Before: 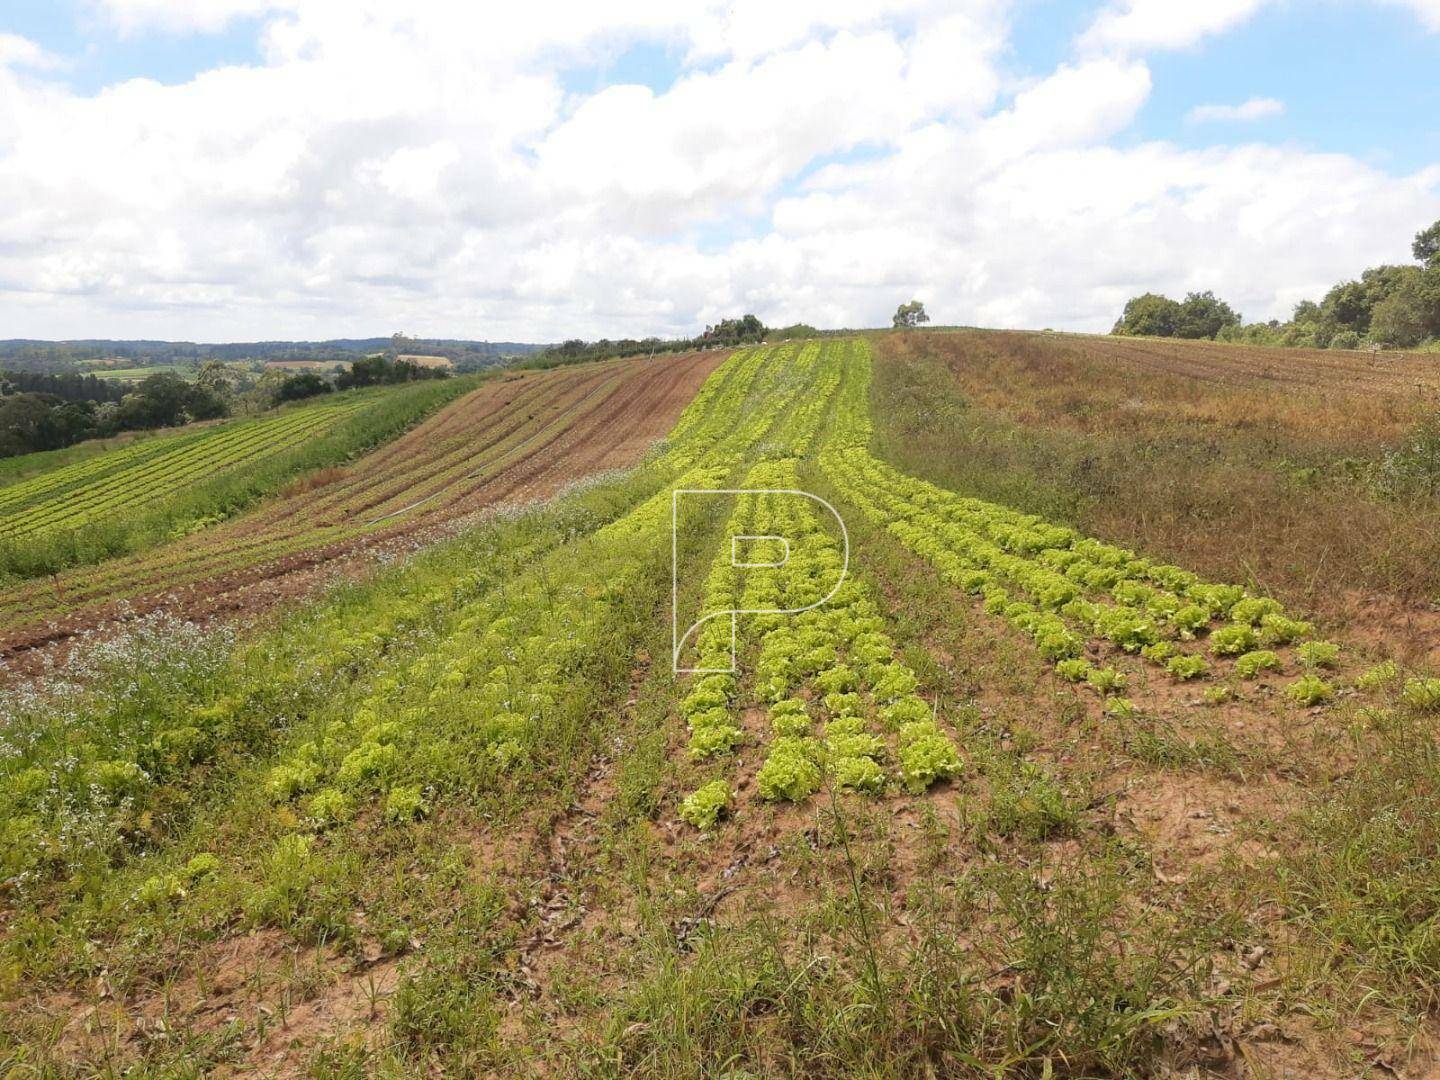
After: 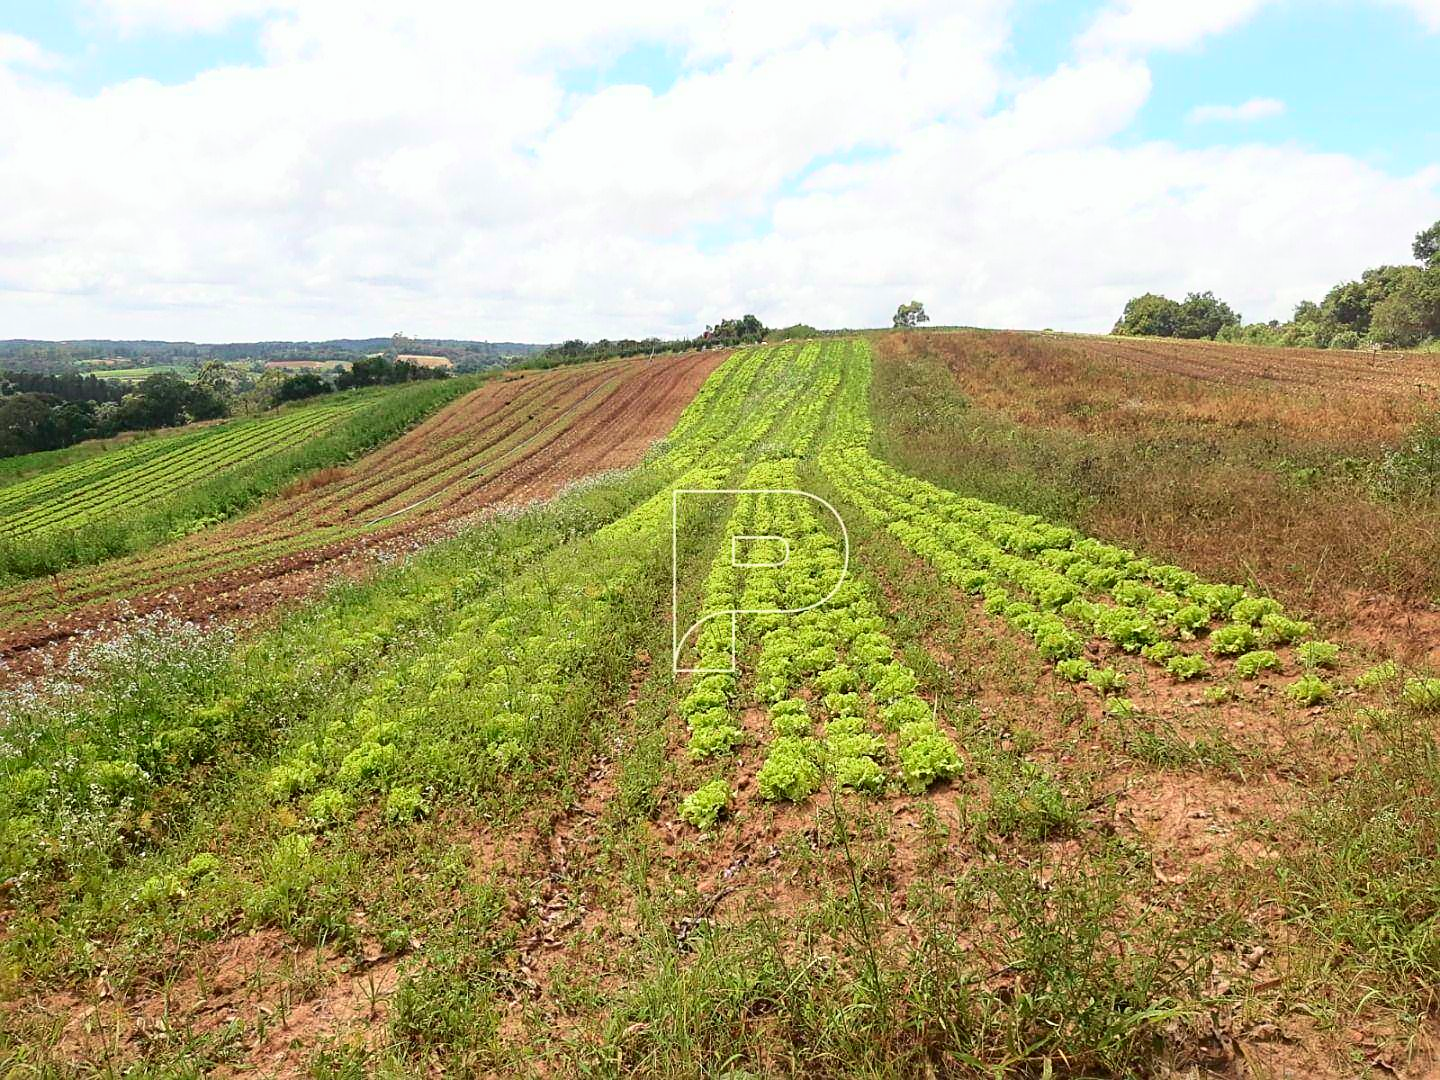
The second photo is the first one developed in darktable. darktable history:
tone curve: curves: ch0 [(0, 0.01) (0.037, 0.032) (0.131, 0.108) (0.275, 0.258) (0.483, 0.512) (0.61, 0.661) (0.696, 0.76) (0.792, 0.867) (0.911, 0.955) (0.997, 0.995)]; ch1 [(0, 0) (0.308, 0.268) (0.425, 0.383) (0.503, 0.502) (0.529, 0.543) (0.706, 0.754) (0.869, 0.907) (1, 1)]; ch2 [(0, 0) (0.228, 0.196) (0.336, 0.315) (0.399, 0.403) (0.485, 0.487) (0.502, 0.502) (0.525, 0.523) (0.545, 0.552) (0.587, 0.61) (0.636, 0.654) (0.711, 0.729) (0.855, 0.87) (0.998, 0.977)], color space Lab, independent channels, preserve colors none
sharpen: on, module defaults
